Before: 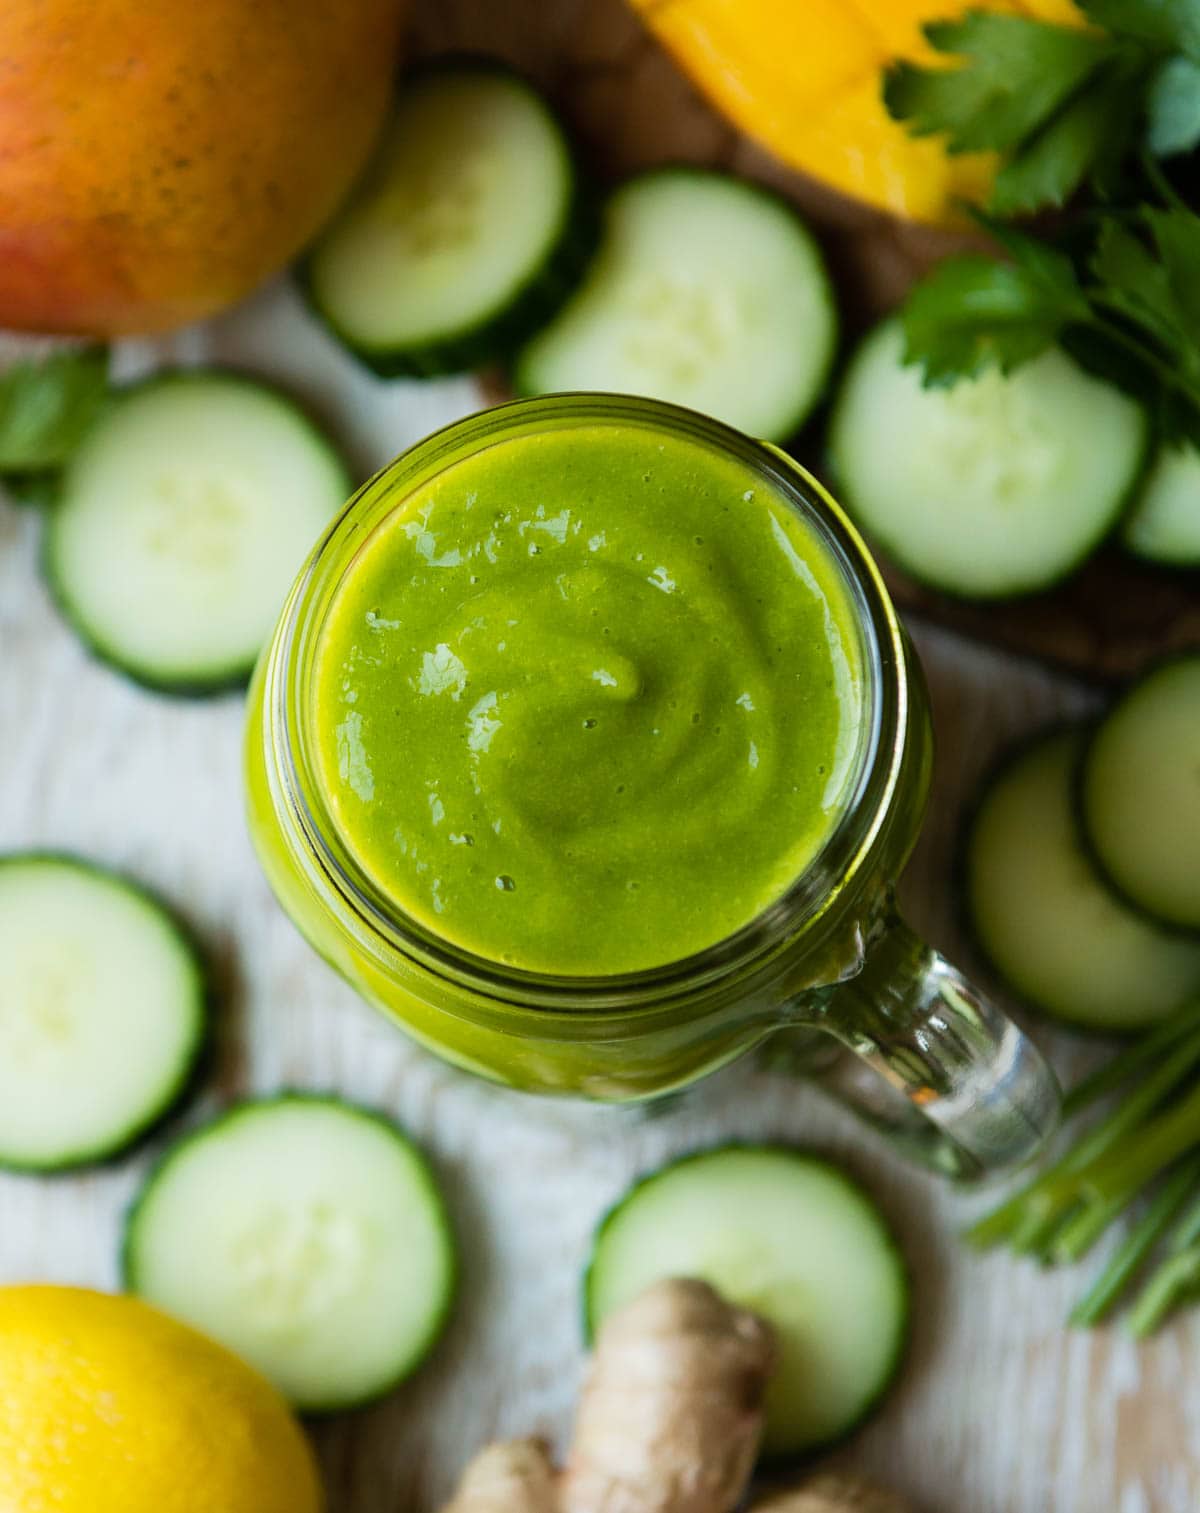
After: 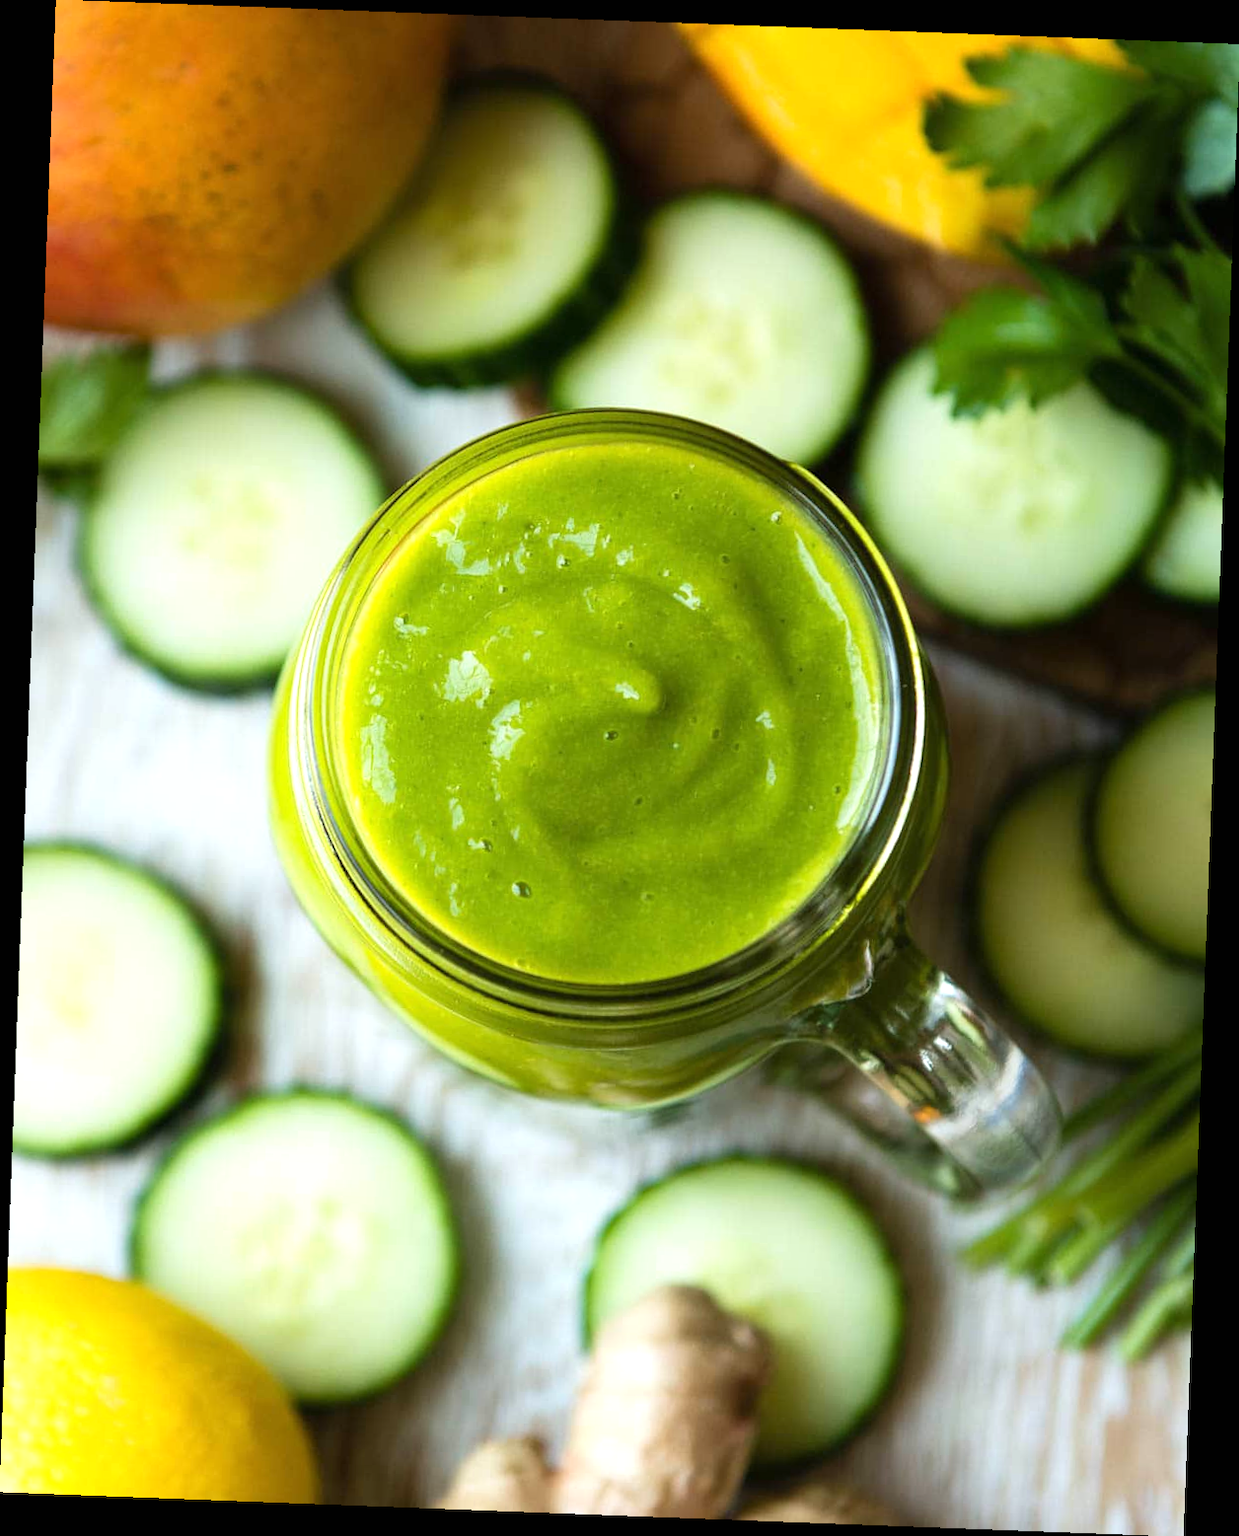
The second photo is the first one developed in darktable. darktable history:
rotate and perspective: rotation 2.17°, automatic cropping off
exposure: black level correction 0, exposure 0.5 EV, compensate exposure bias true, compensate highlight preservation false
